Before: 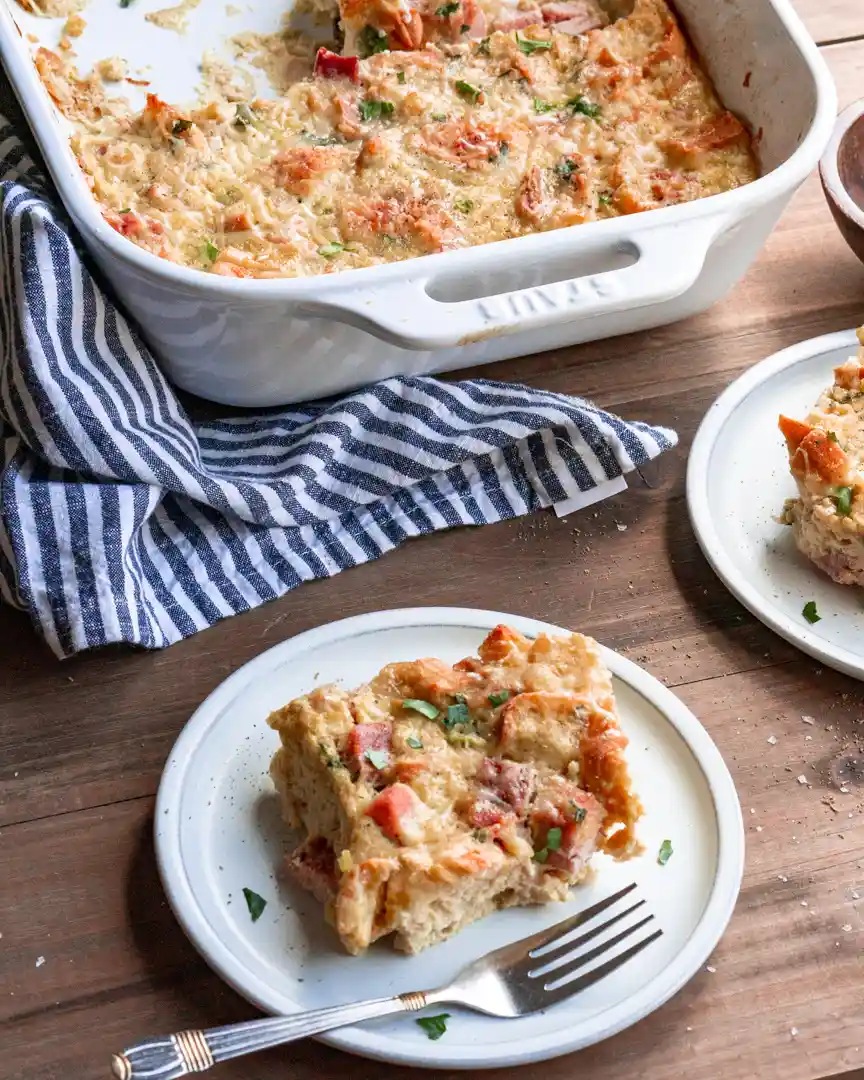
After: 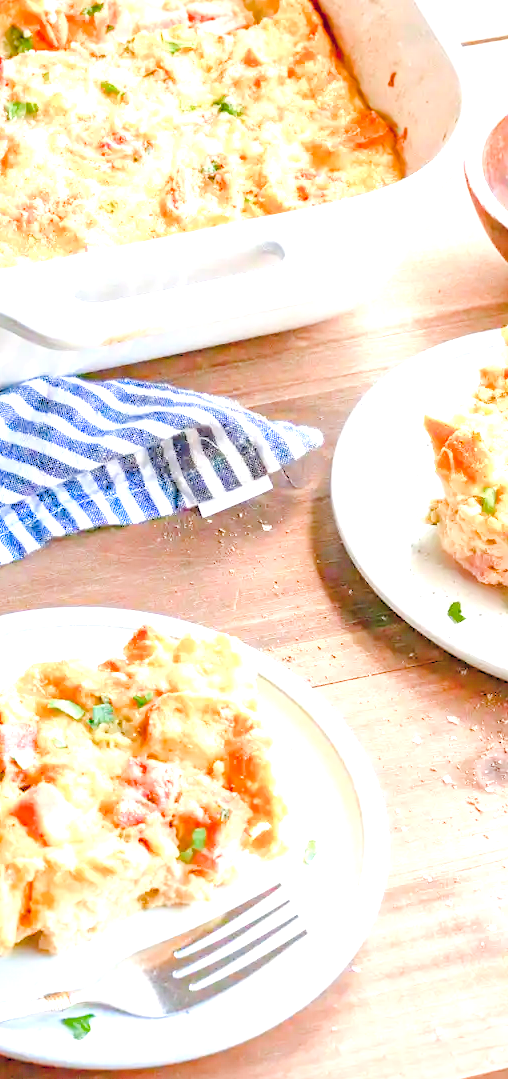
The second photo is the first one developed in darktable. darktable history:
color balance rgb: linear chroma grading › global chroma 15.541%, perceptual saturation grading › global saturation 20%, perceptual saturation grading › highlights -50.292%, perceptual saturation grading › shadows 30.537%
levels: levels [0.072, 0.414, 0.976]
contrast brightness saturation: brightness 0.124
exposure: black level correction 0, exposure 1.475 EV, compensate highlight preservation false
crop: left 41.165%
